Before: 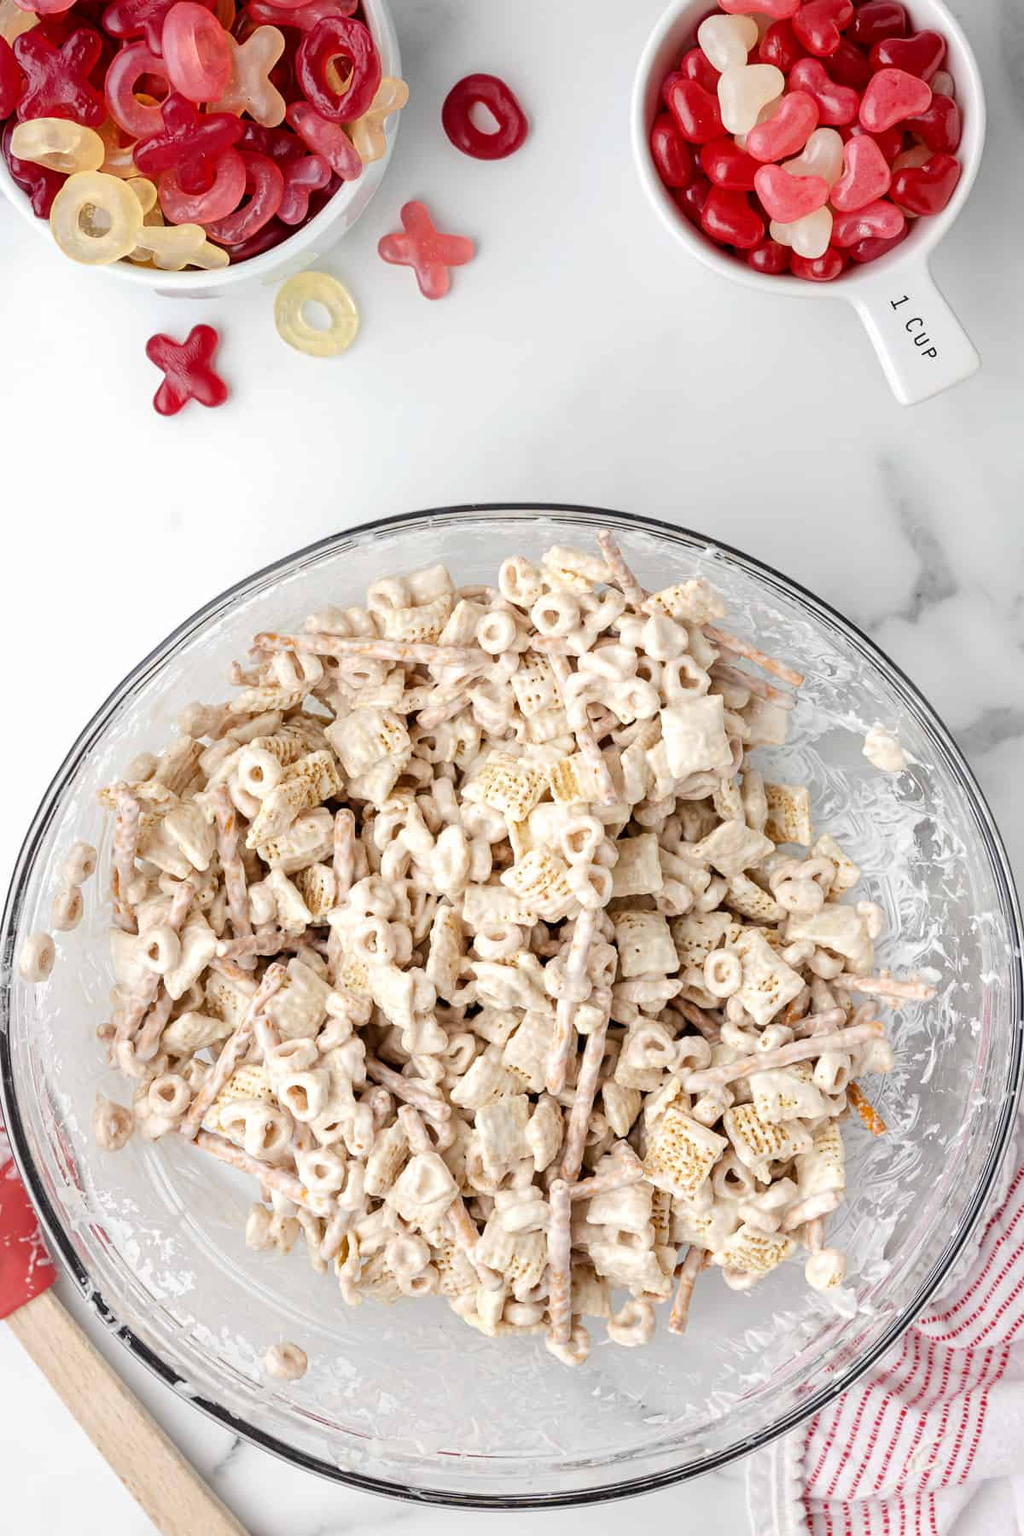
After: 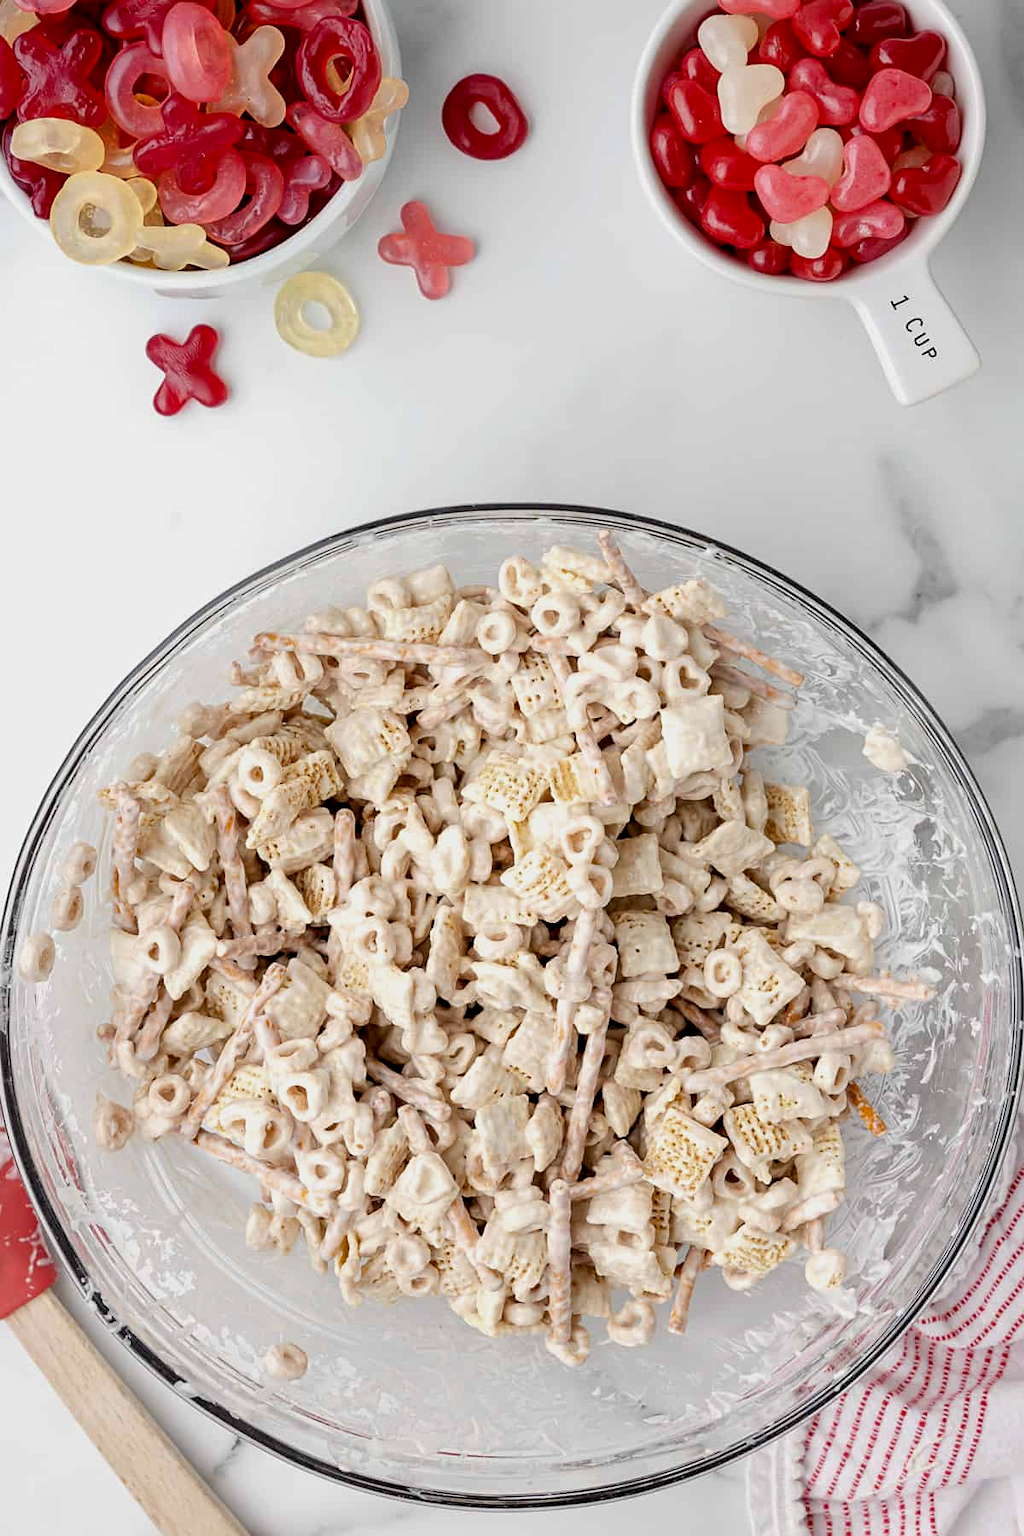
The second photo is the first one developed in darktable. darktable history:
sharpen: amount 0.201
exposure: black level correction 0.006, exposure -0.222 EV, compensate highlight preservation false
